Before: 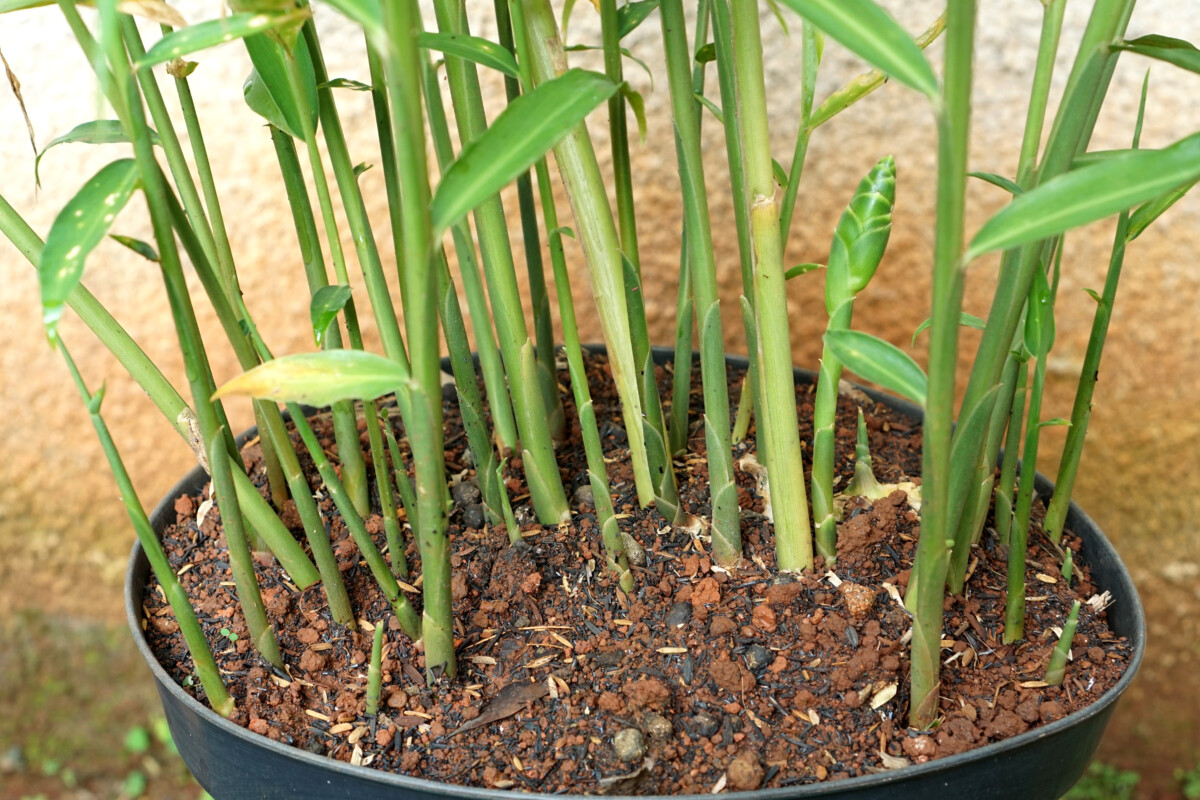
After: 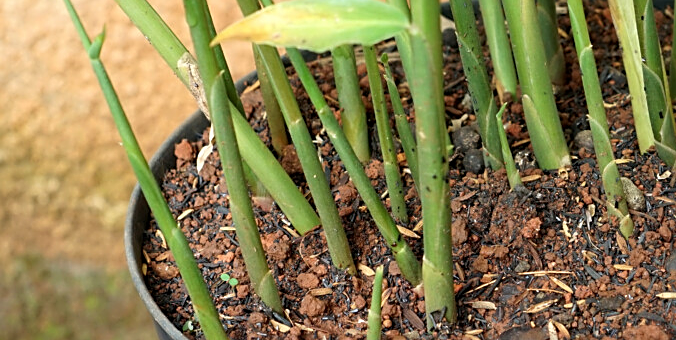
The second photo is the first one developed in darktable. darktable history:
crop: top 44.483%, right 43.593%, bottom 12.892%
sharpen: on, module defaults
